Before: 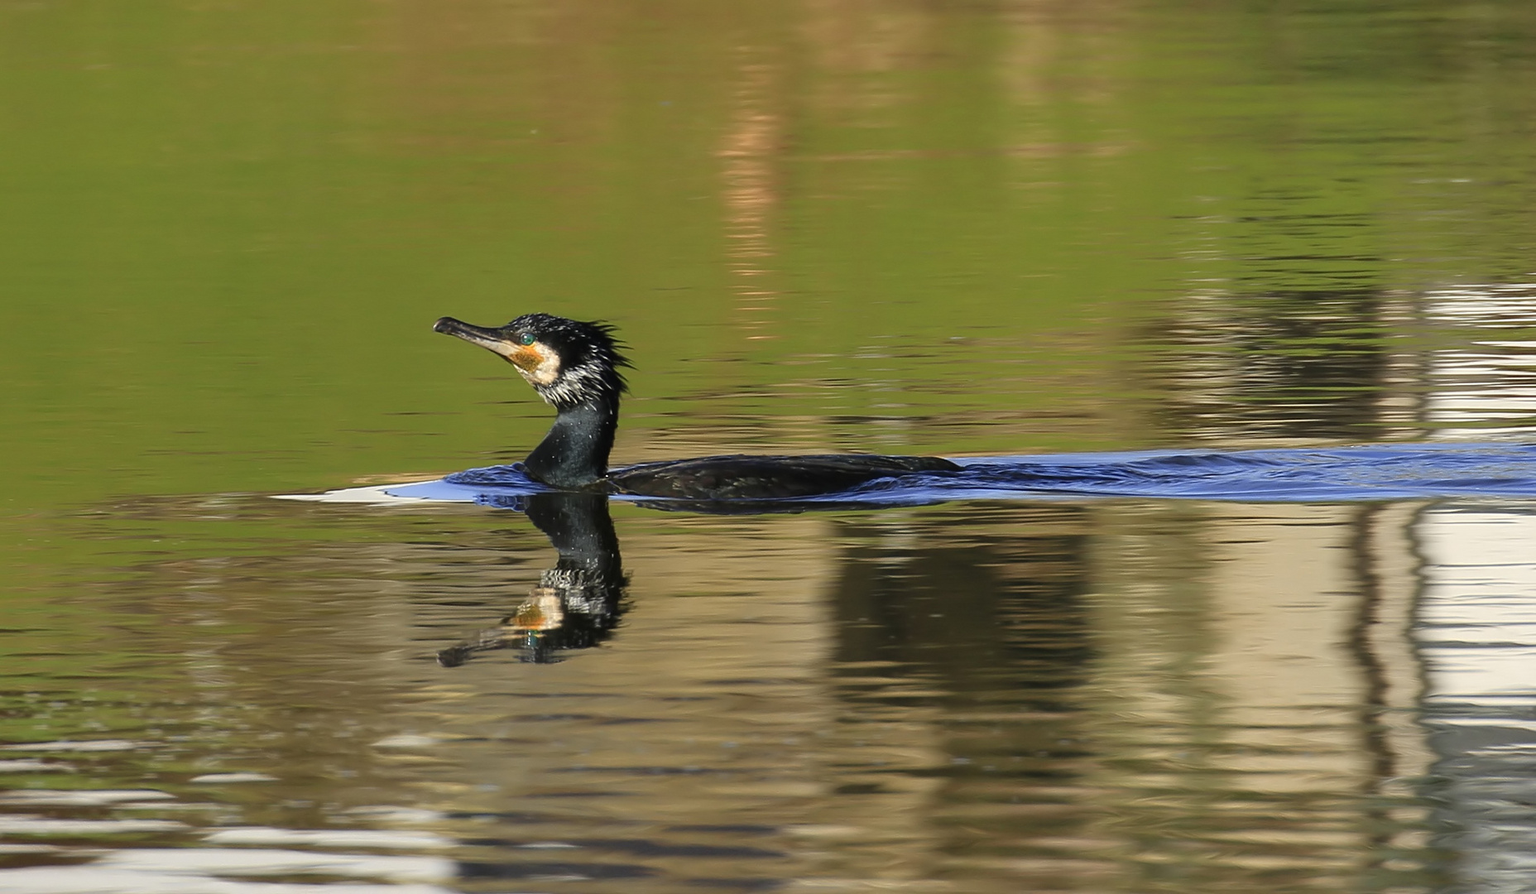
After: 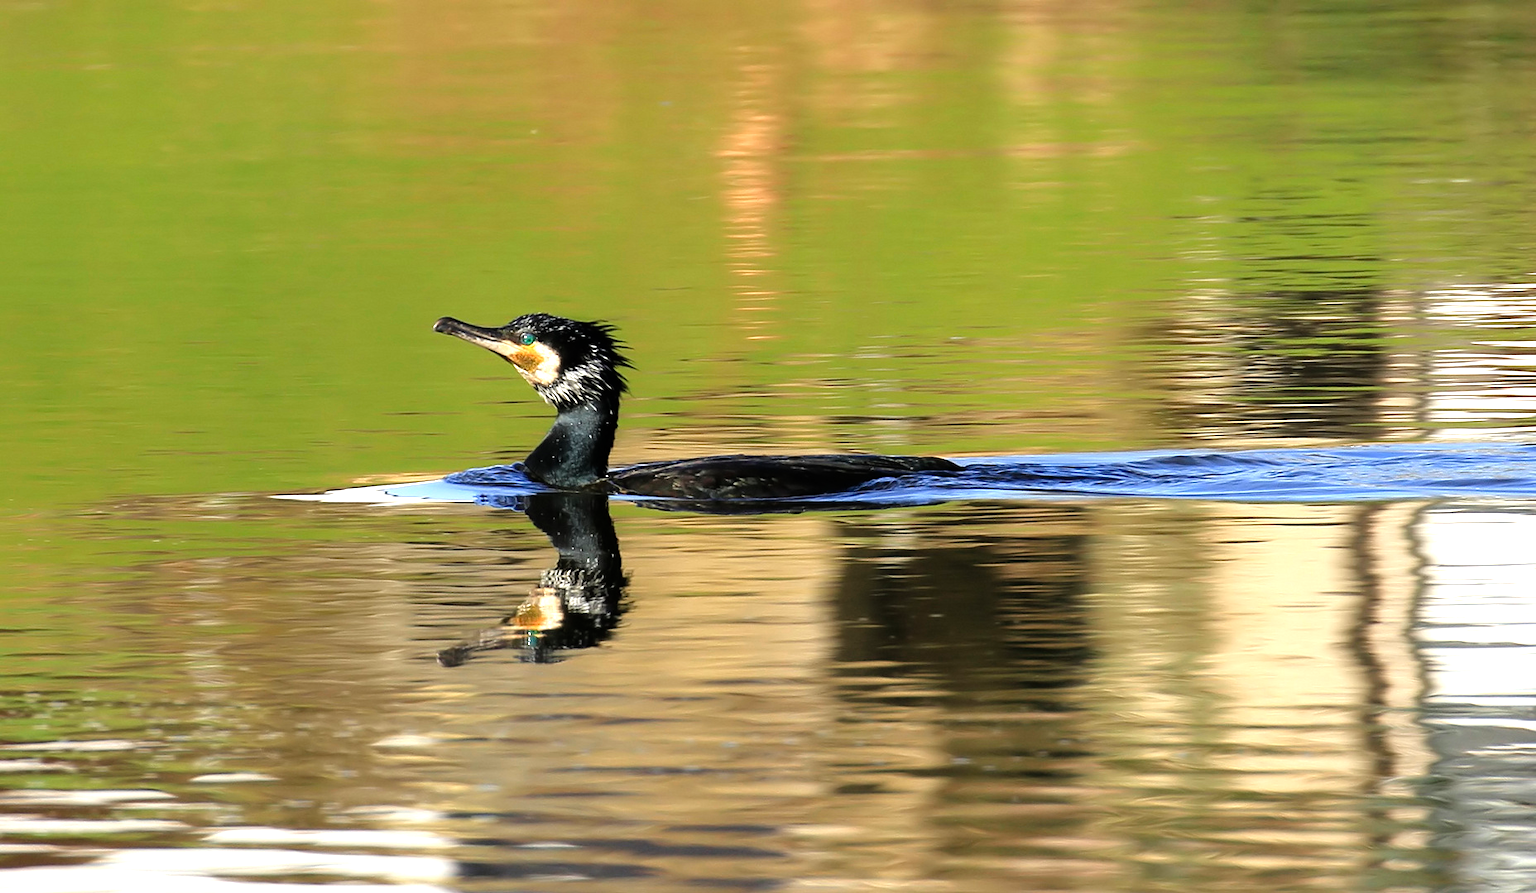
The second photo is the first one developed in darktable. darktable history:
tone equalizer: -8 EV -1.12 EV, -7 EV -1.05 EV, -6 EV -0.904 EV, -5 EV -0.618 EV, -3 EV 0.603 EV, -2 EV 0.863 EV, -1 EV 0.985 EV, +0 EV 1.06 EV
